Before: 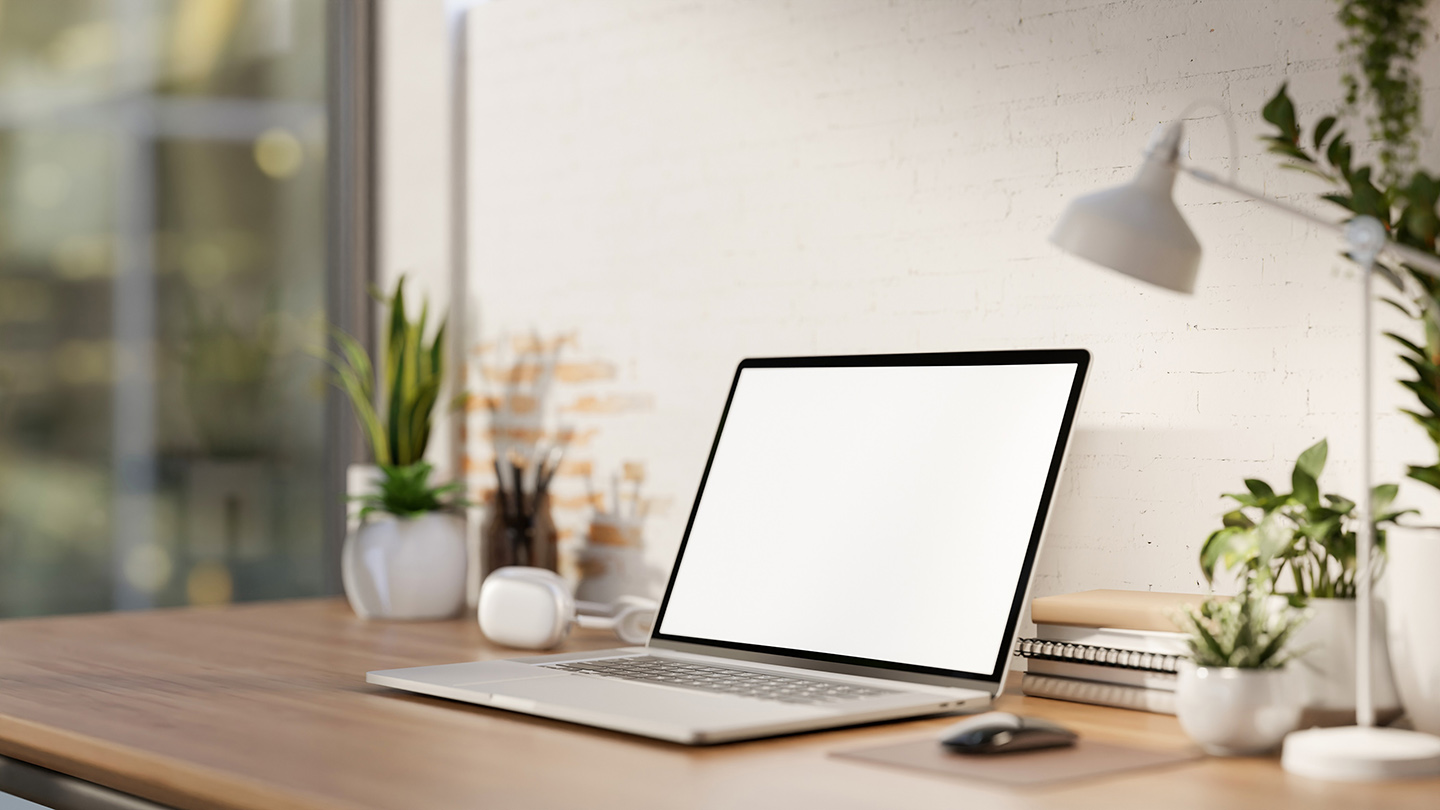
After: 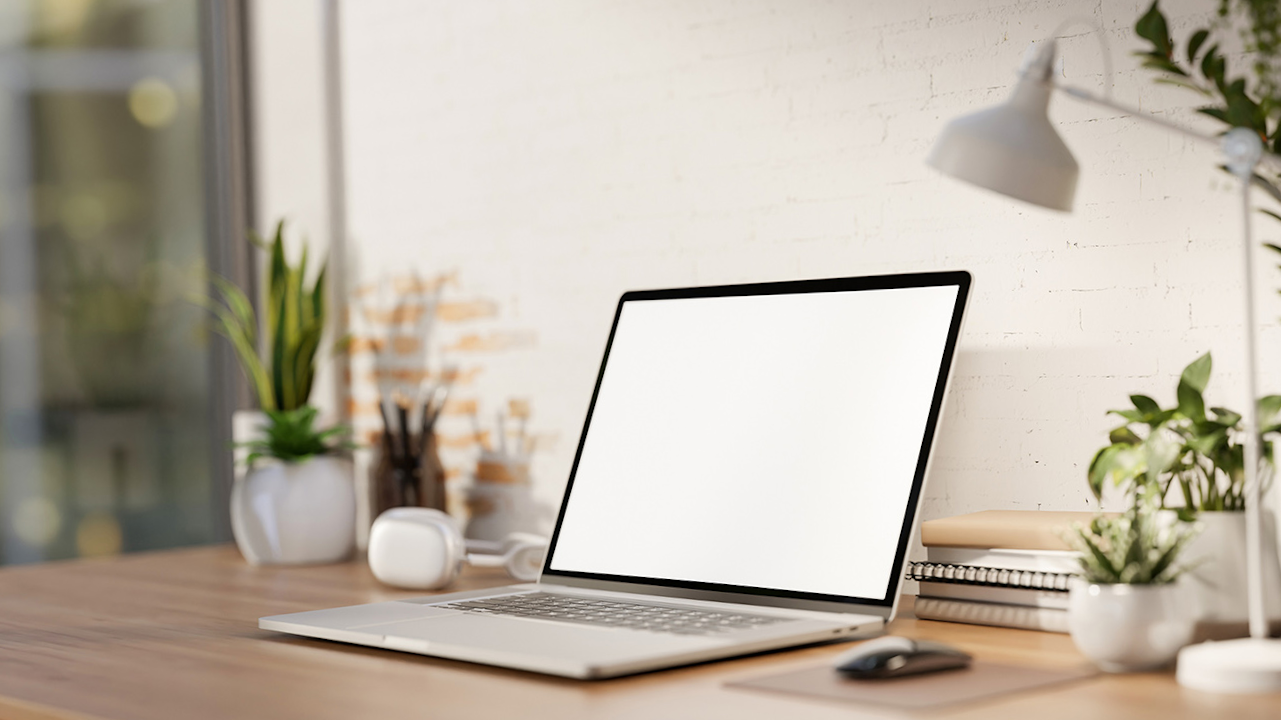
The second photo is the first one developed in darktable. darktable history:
white balance: emerald 1
crop and rotate: angle 1.96°, left 5.673%, top 5.673%
